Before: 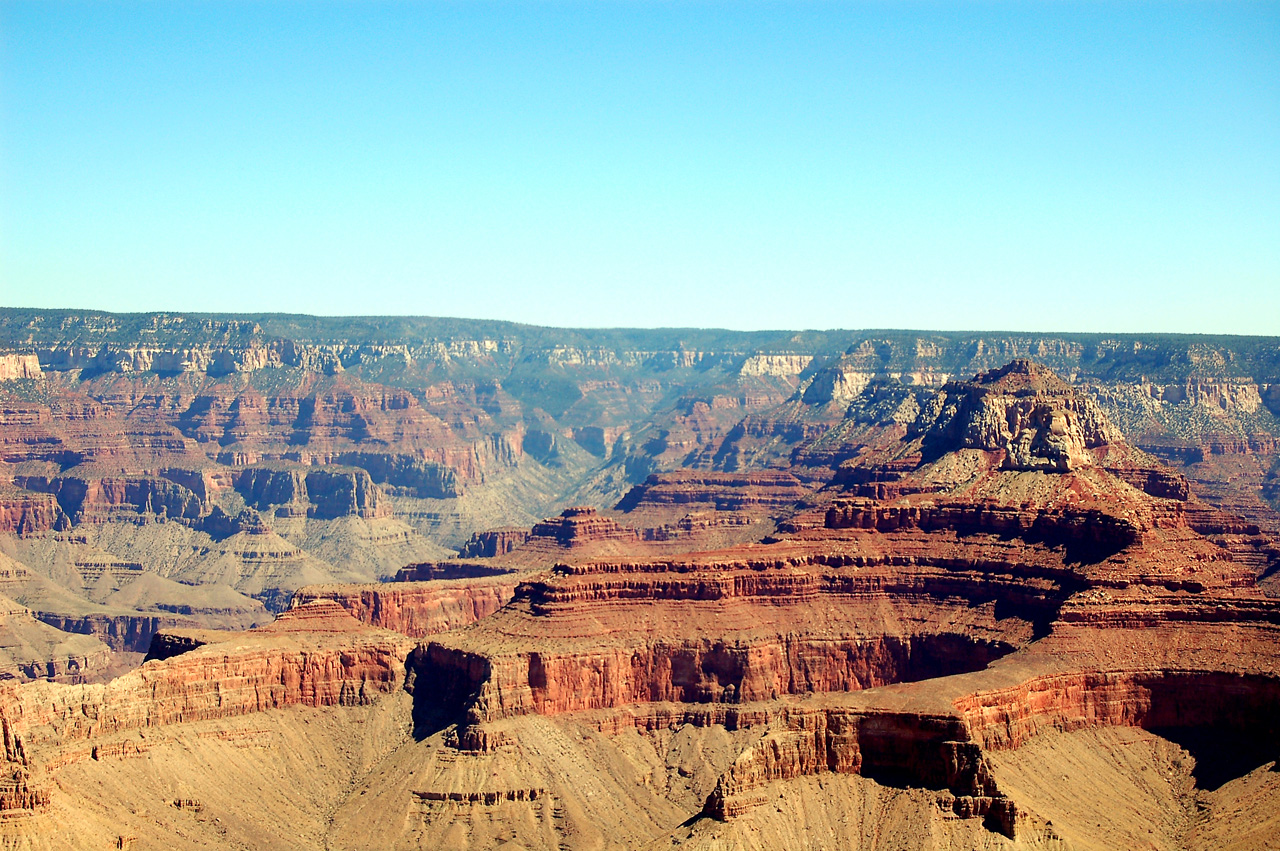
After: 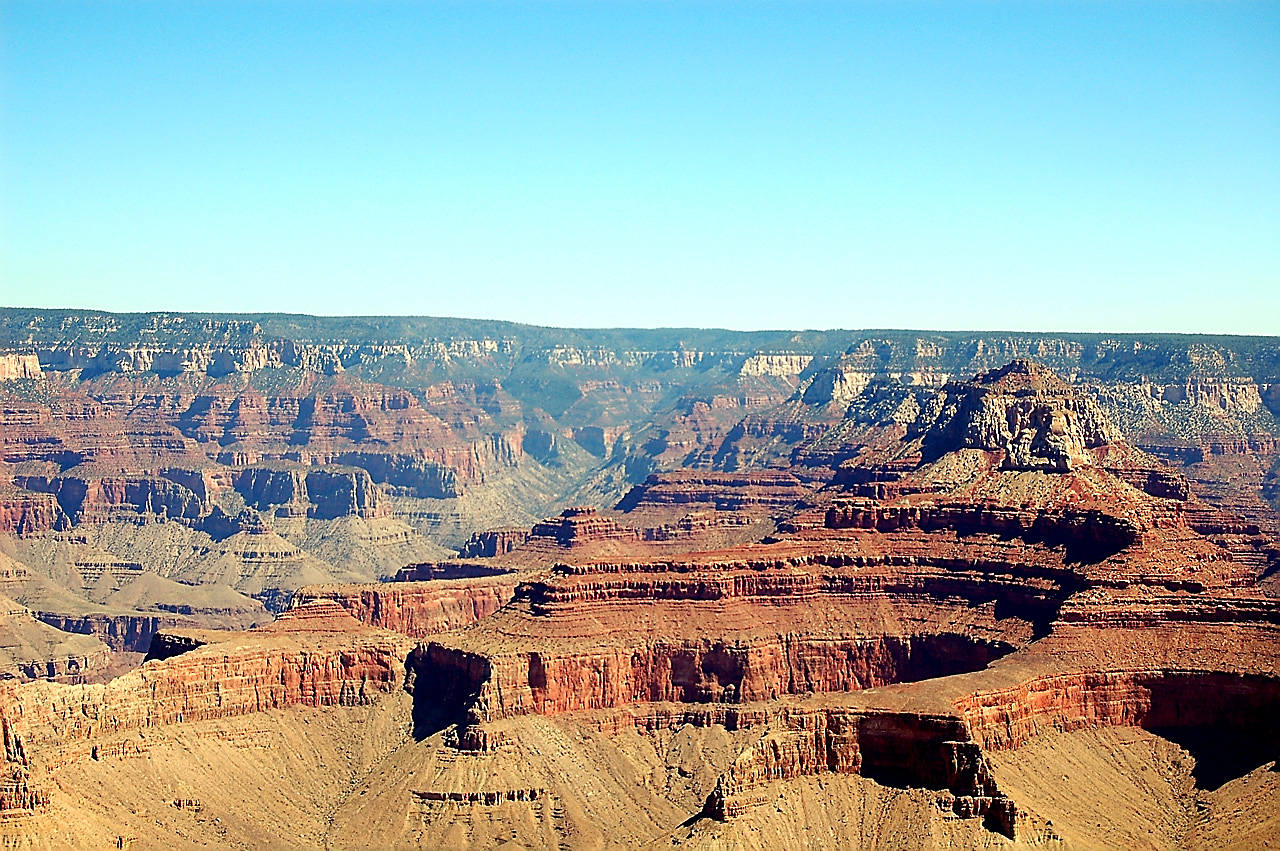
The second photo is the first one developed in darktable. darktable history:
sharpen: radius 1.388, amount 1.266, threshold 0.817
